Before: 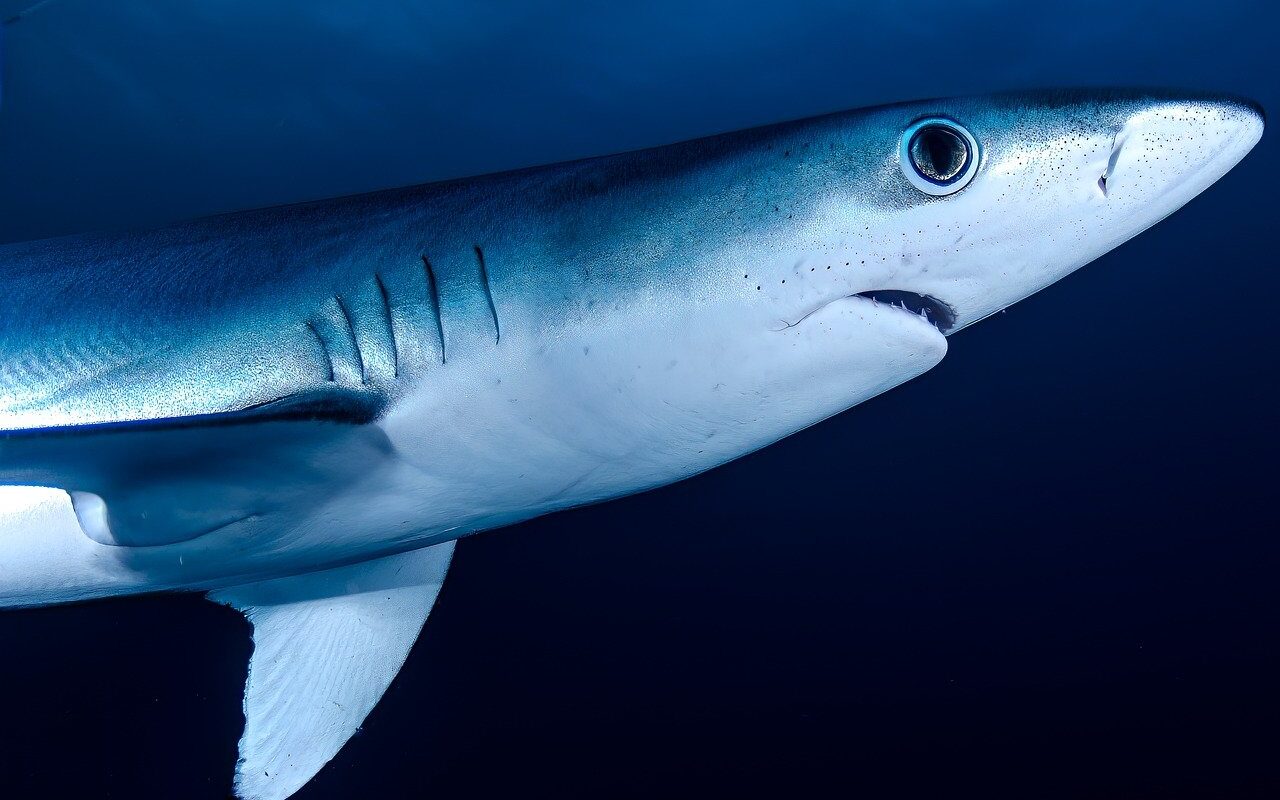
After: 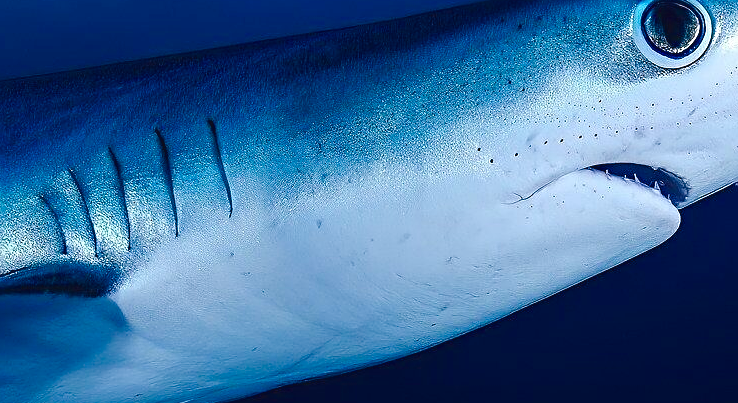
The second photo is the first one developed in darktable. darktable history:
color balance rgb: global offset › luminance 0.489%, global offset › hue 61.29°, linear chroma grading › global chroma 14.628%, perceptual saturation grading › global saturation 20%, perceptual saturation grading › highlights -50.534%, perceptual saturation grading › shadows 30.447%, global vibrance 20%
sharpen: on, module defaults
crop: left 20.892%, top 15.899%, right 21.401%, bottom 33.658%
